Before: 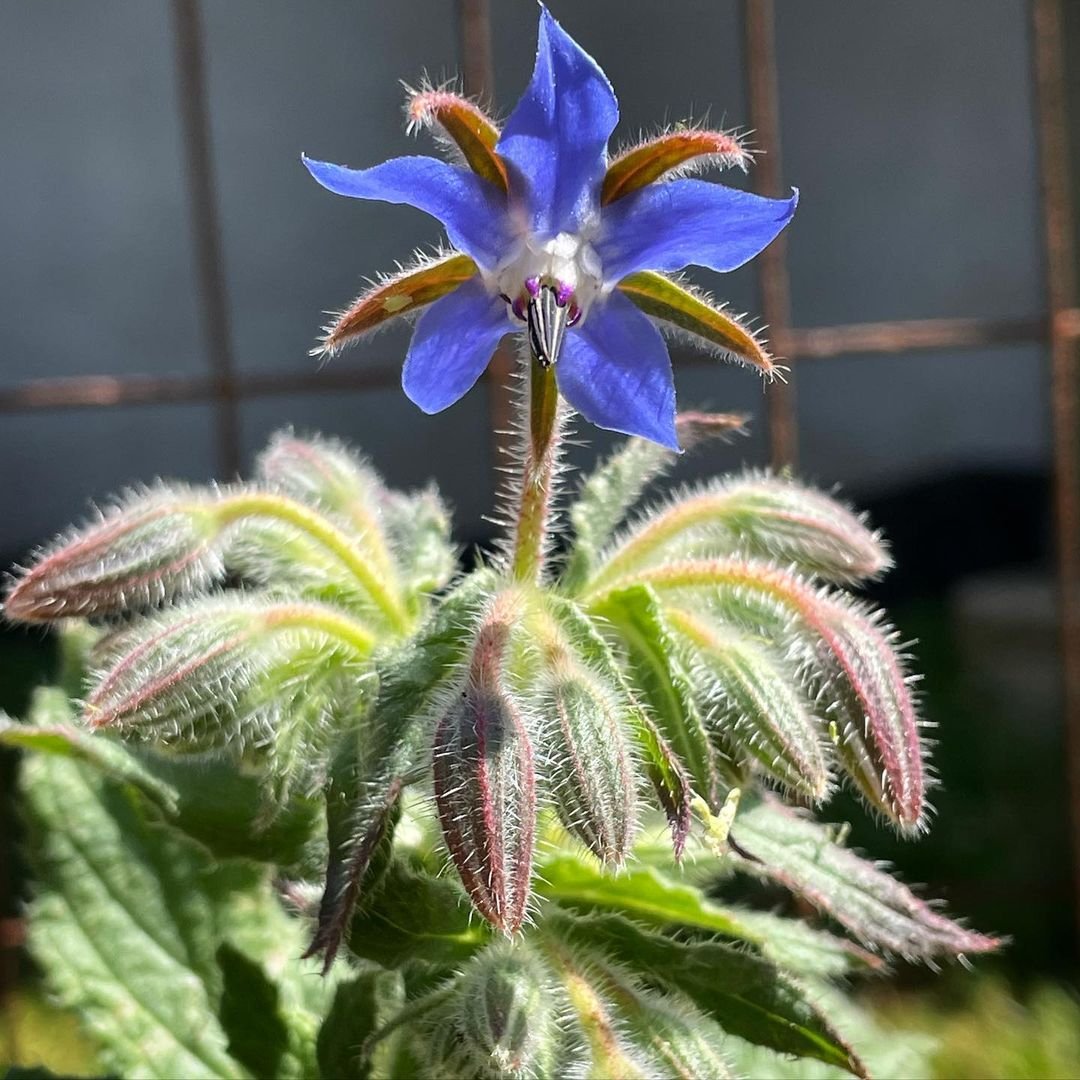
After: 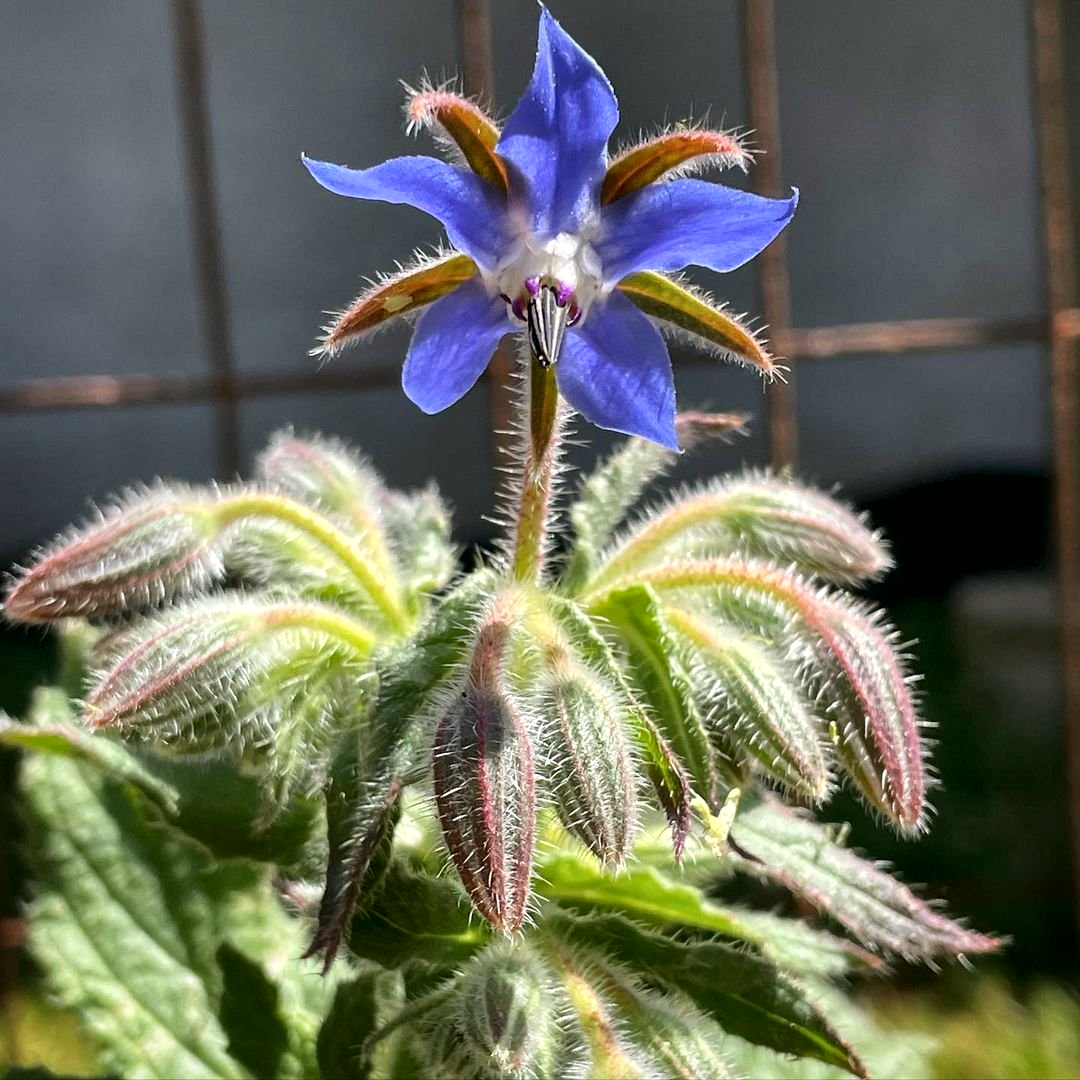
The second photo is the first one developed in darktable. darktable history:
color balance: mode lift, gamma, gain (sRGB), lift [1, 0.99, 1.01, 0.992], gamma [1, 1.037, 0.974, 0.963]
local contrast: mode bilateral grid, contrast 20, coarseness 50, detail 144%, midtone range 0.2
